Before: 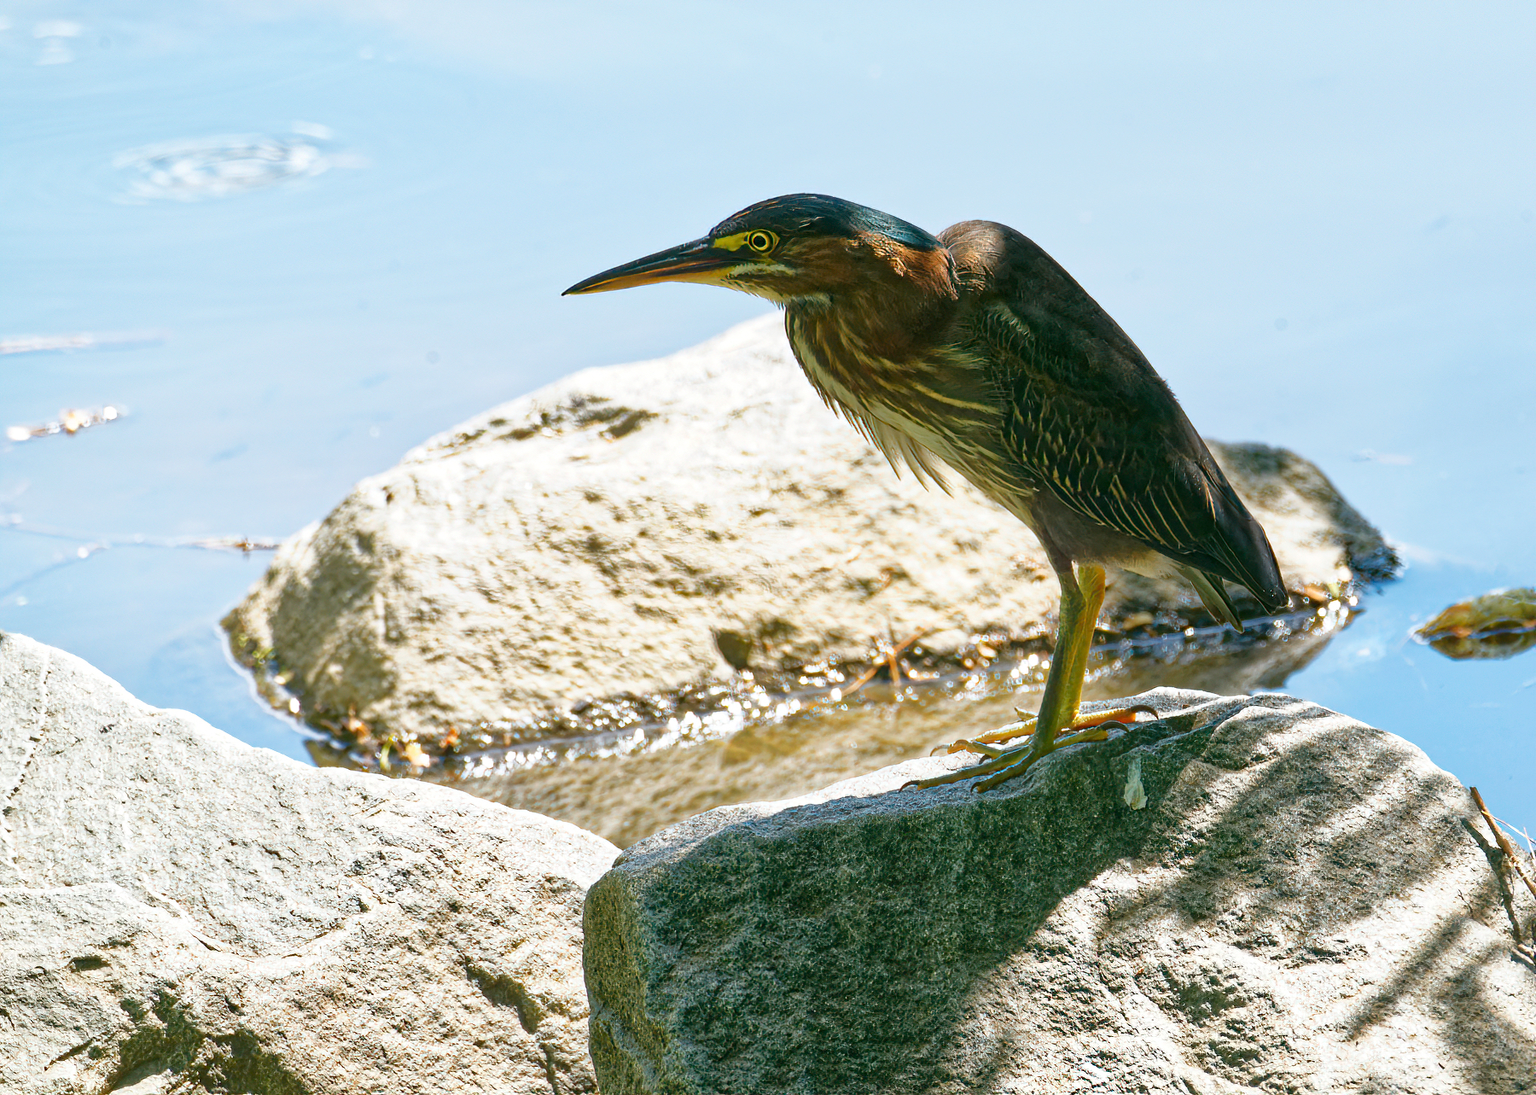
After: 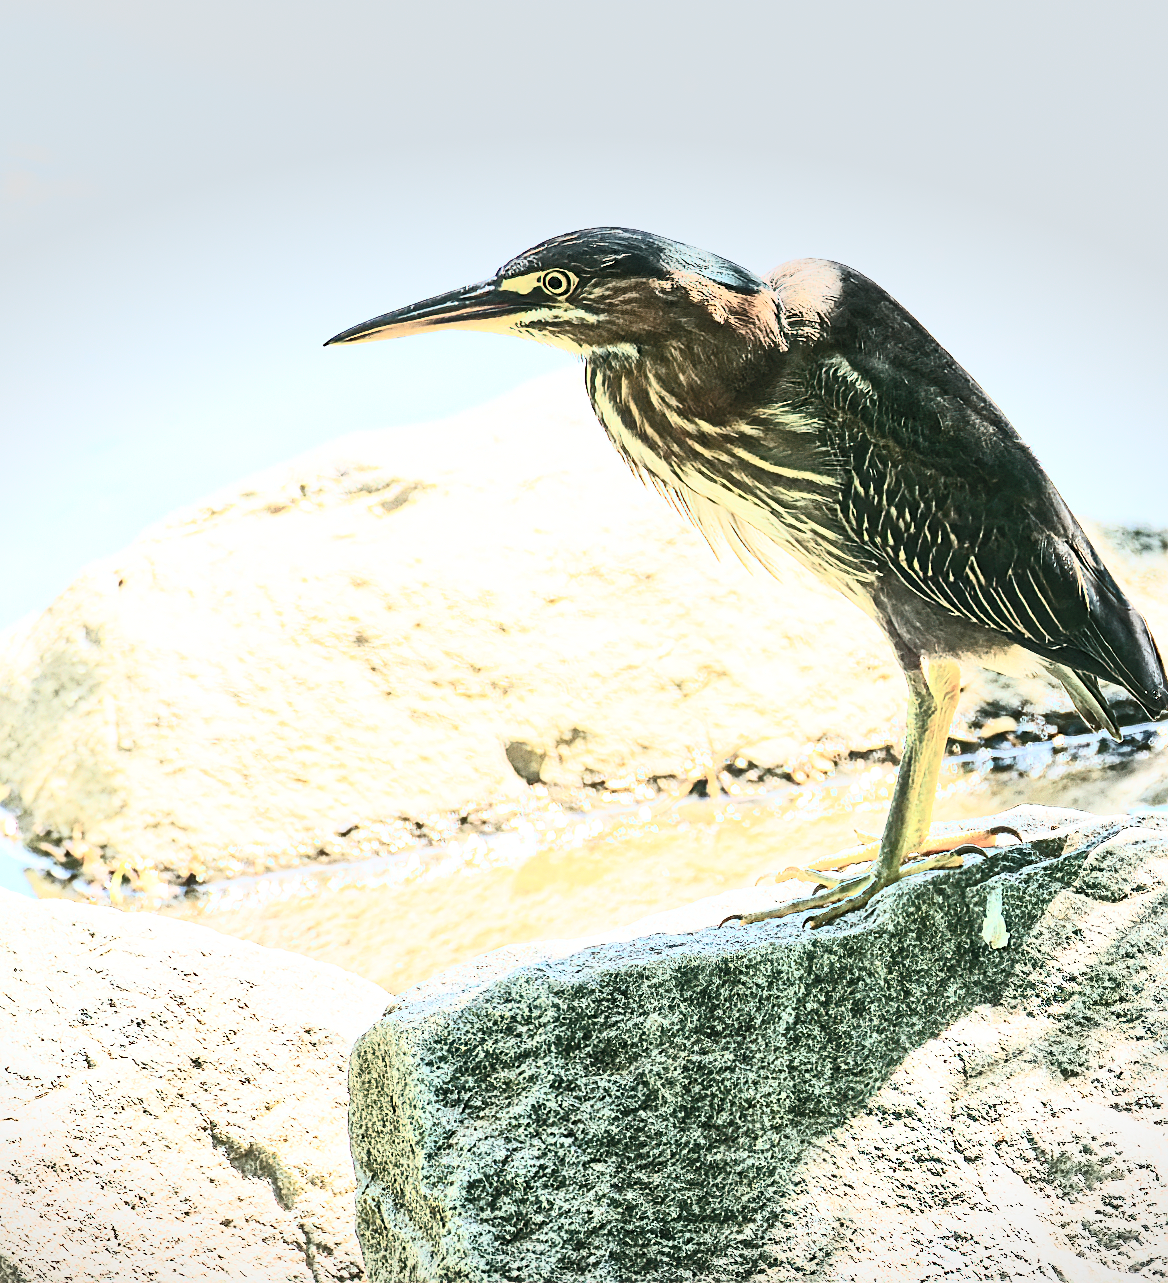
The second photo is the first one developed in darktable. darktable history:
tone equalizer: -7 EV 0.157 EV, -6 EV 0.602 EV, -5 EV 1.12 EV, -4 EV 1.31 EV, -3 EV 1.12 EV, -2 EV 0.6 EV, -1 EV 0.155 EV, edges refinement/feathering 500, mask exposure compensation -1.57 EV, preserve details no
sharpen: on, module defaults
contrast brightness saturation: contrast 0.582, brightness 0.577, saturation -0.339
crop and rotate: left 18.642%, right 16.445%
vignetting: fall-off start 100.64%, brightness -0.266, center (-0.028, 0.233), width/height ratio 1.32
